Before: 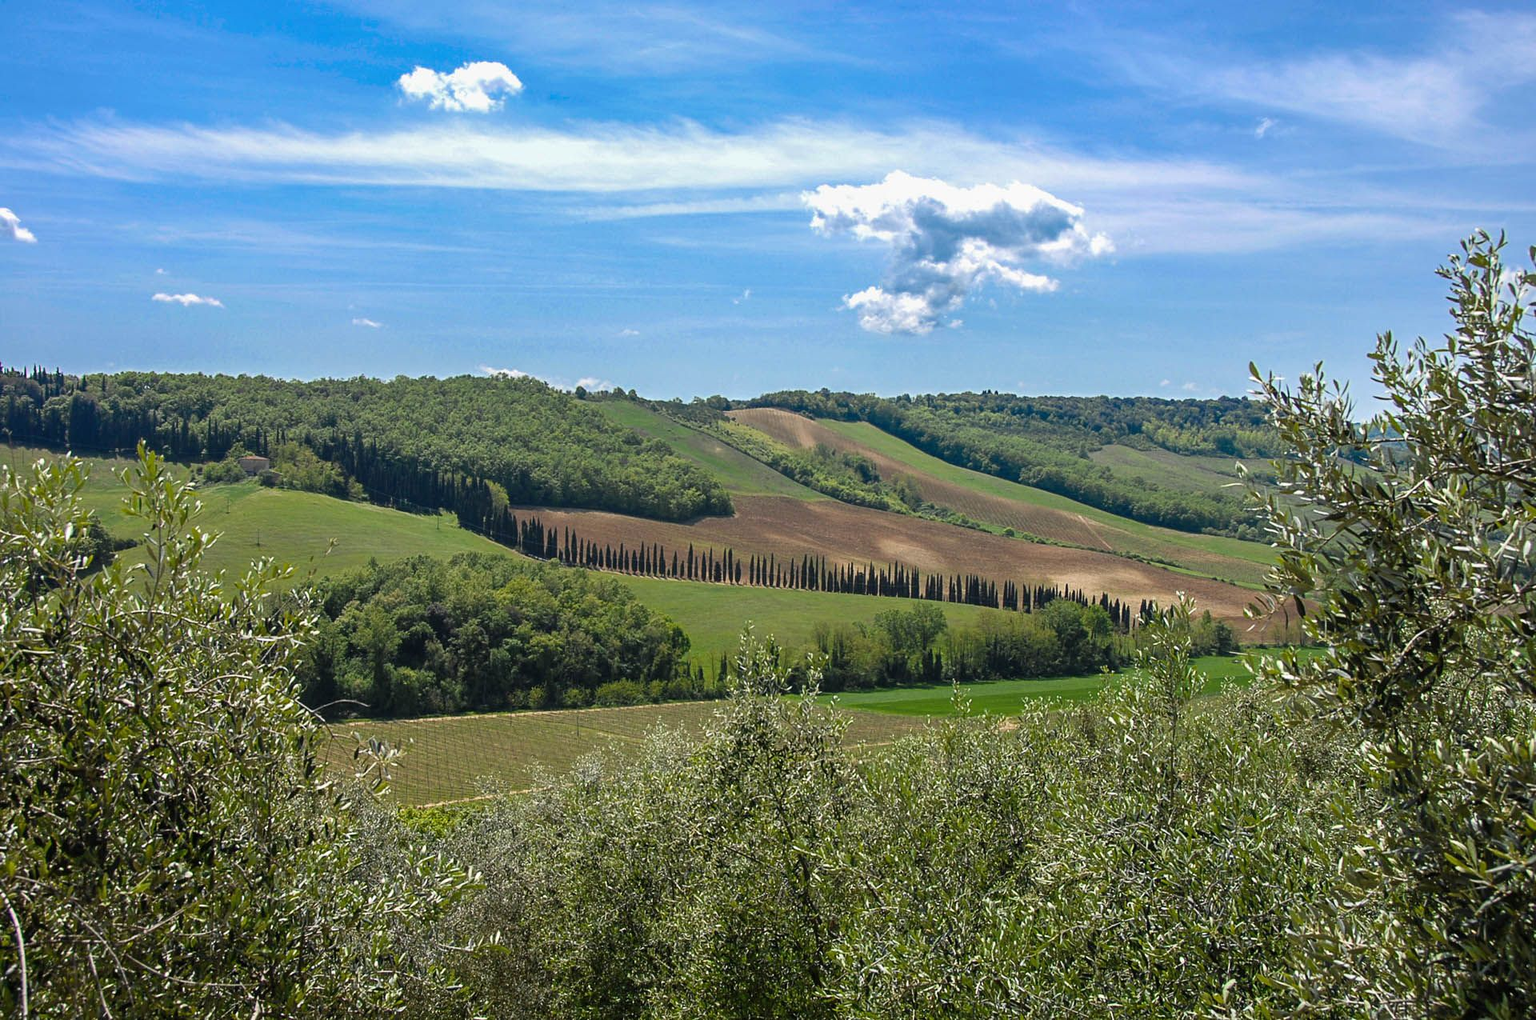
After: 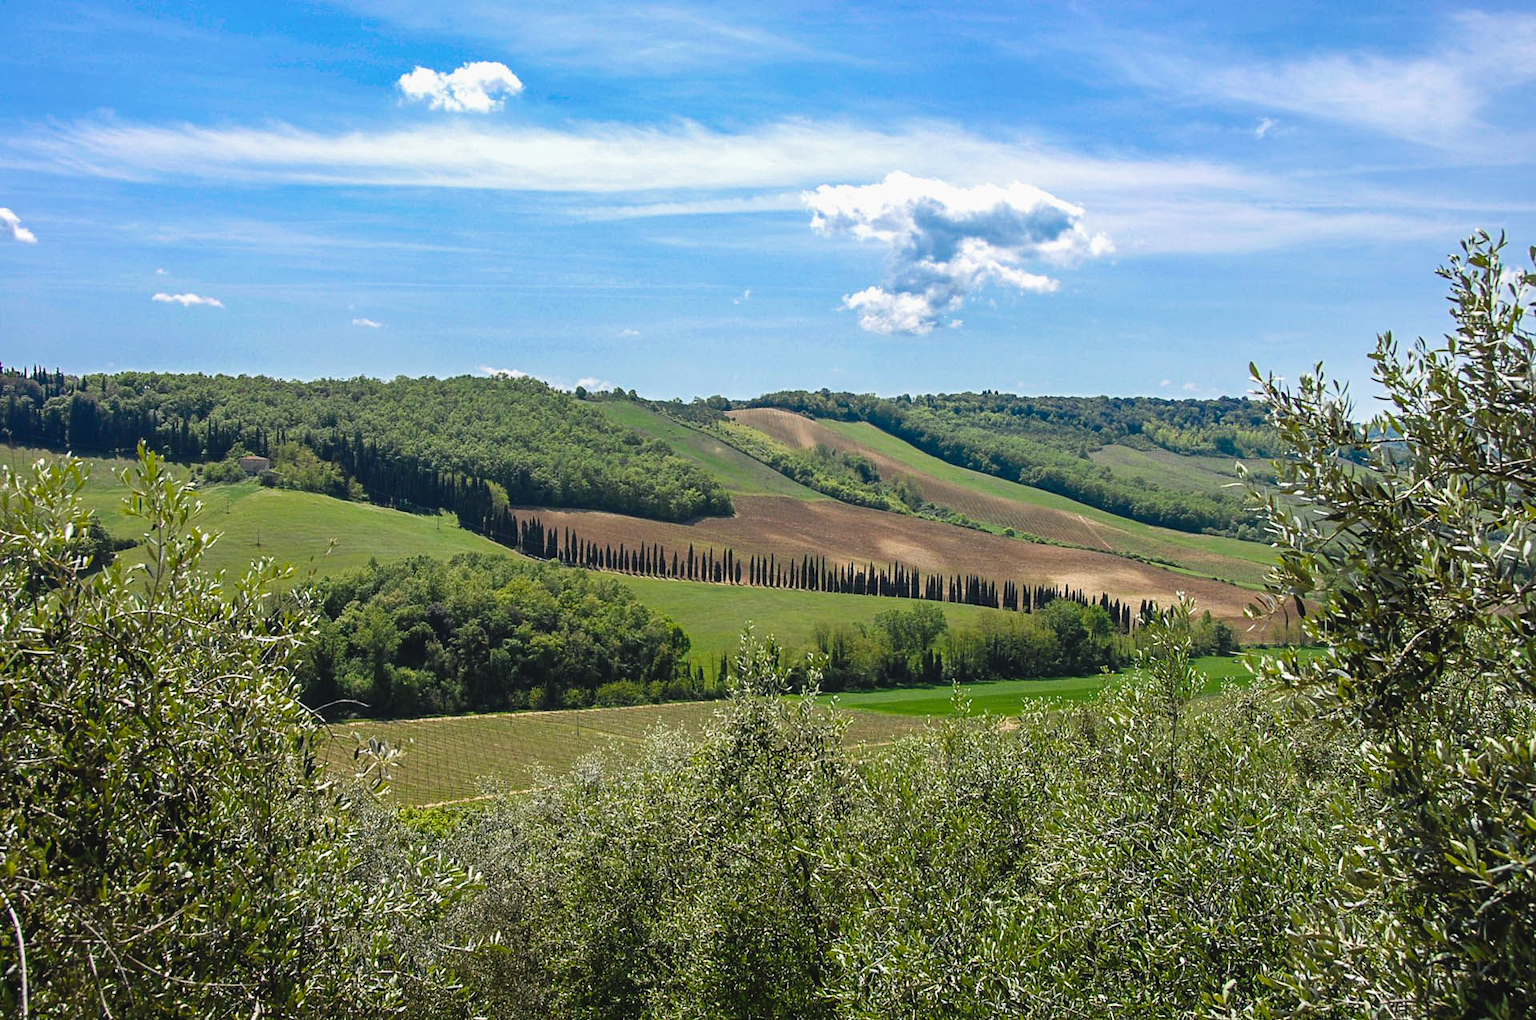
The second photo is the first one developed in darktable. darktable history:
tone curve: curves: ch0 [(0, 0.036) (0.119, 0.115) (0.466, 0.498) (0.715, 0.767) (0.817, 0.865) (1, 0.998)]; ch1 [(0, 0) (0.377, 0.416) (0.44, 0.461) (0.487, 0.49) (0.514, 0.517) (0.536, 0.577) (0.66, 0.724) (1, 1)]; ch2 [(0, 0) (0.38, 0.405) (0.463, 0.443) (0.492, 0.486) (0.526, 0.541) (0.578, 0.598) (0.653, 0.698) (1, 1)], preserve colors none
